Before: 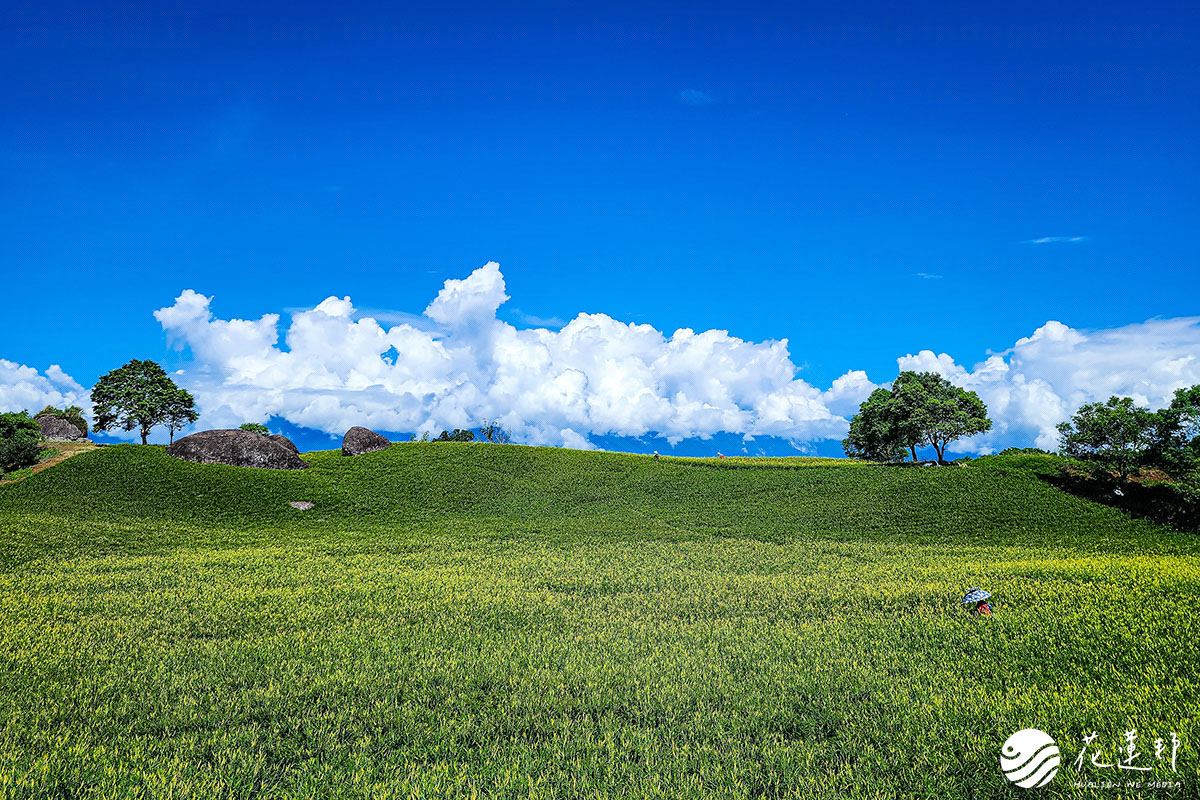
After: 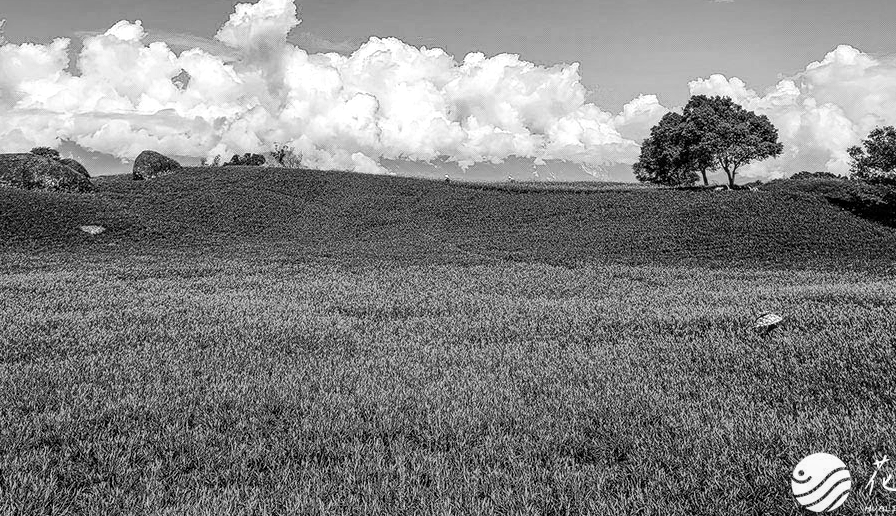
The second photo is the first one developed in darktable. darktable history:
crop and rotate: left 17.473%, top 34.56%, right 7.844%, bottom 0.883%
shadows and highlights: radius 108.92, shadows 40.6, highlights -71.71, low approximation 0.01, soften with gaussian
color calibration: output gray [0.246, 0.254, 0.501, 0], illuminant as shot in camera, x 0.37, y 0.382, temperature 4316.22 K
local contrast: on, module defaults
